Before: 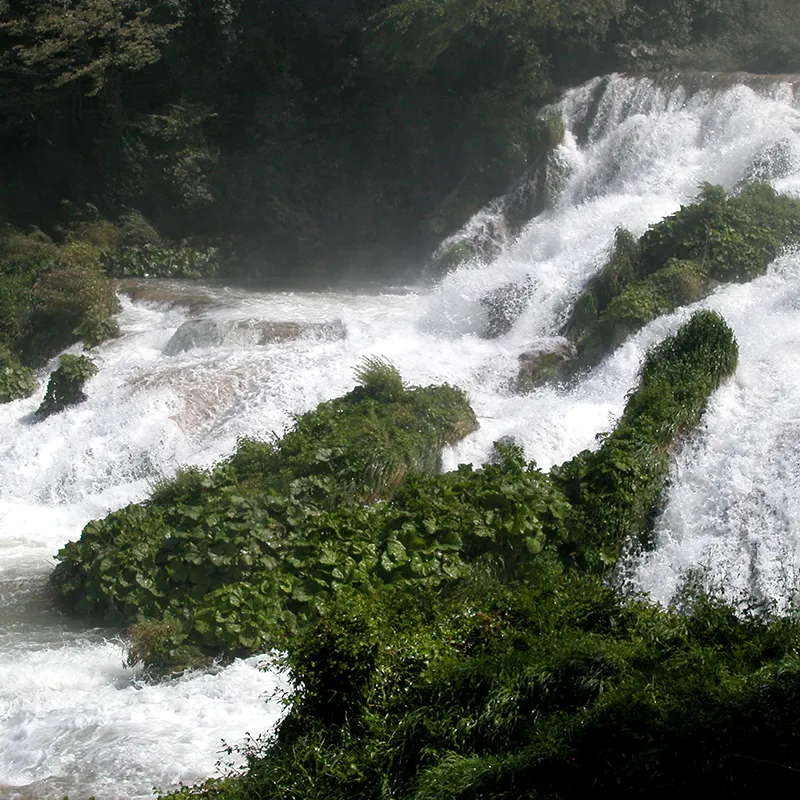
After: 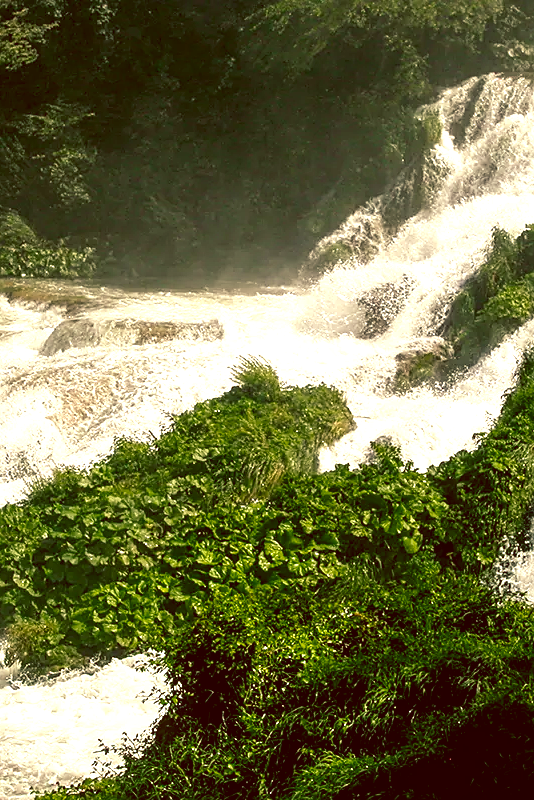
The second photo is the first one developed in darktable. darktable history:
crop: left 15.383%, right 17.787%
local contrast: detail 130%
sharpen: on, module defaults
exposure: exposure 0.201 EV, compensate highlight preservation false
levels: white 99.95%, levels [0, 0.43, 0.859]
color correction: highlights a* 1.01, highlights b* 24.56, shadows a* 16.33, shadows b* 24.78
color balance rgb: shadows lift › luminance -28.435%, shadows lift › chroma 10.31%, shadows lift › hue 227.98°, perceptual saturation grading › global saturation 10.114%, global vibrance 20%
